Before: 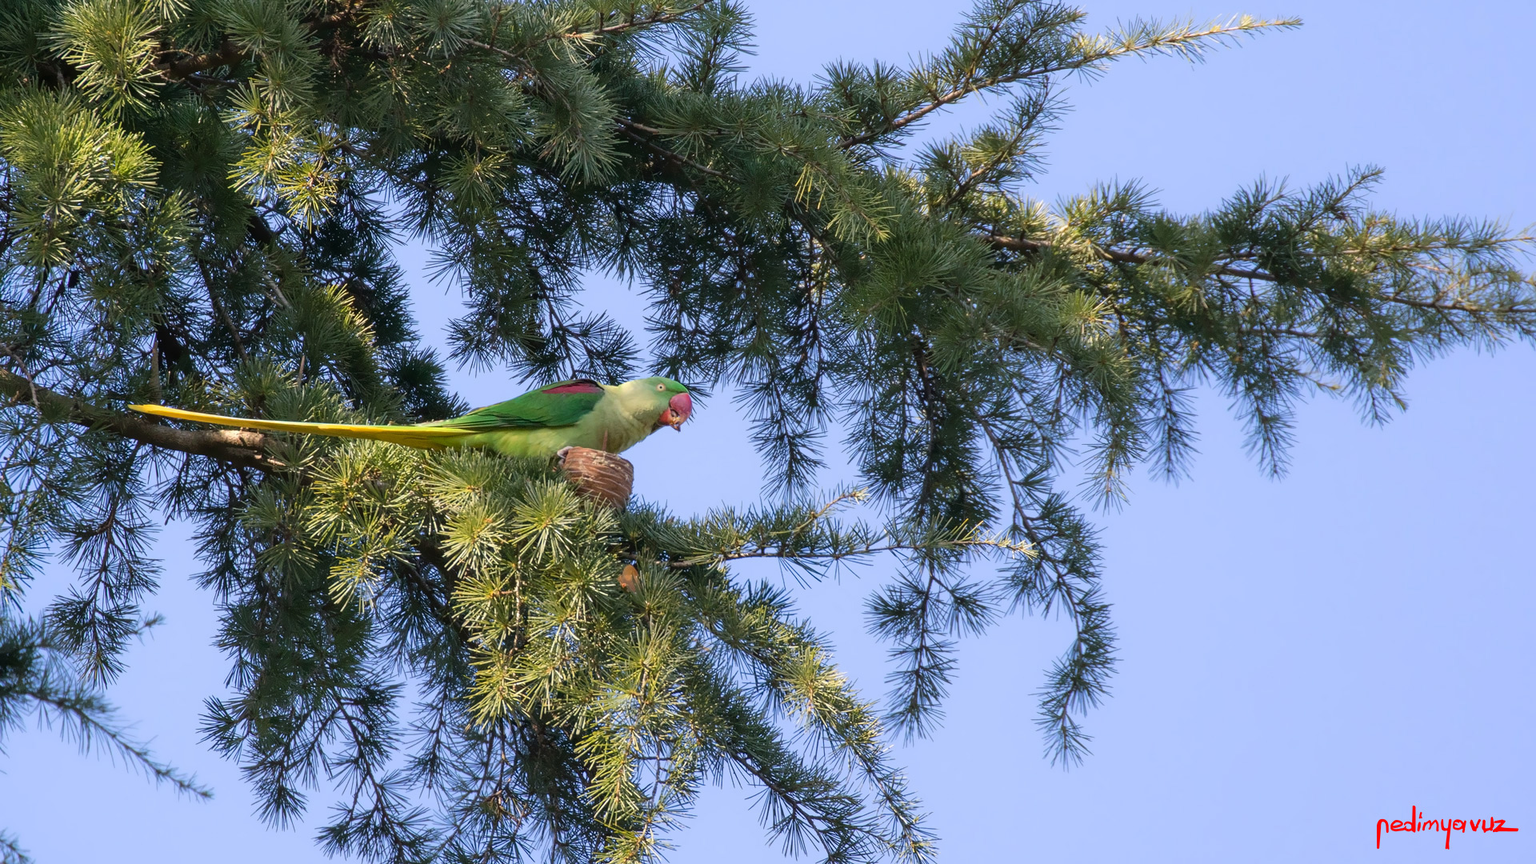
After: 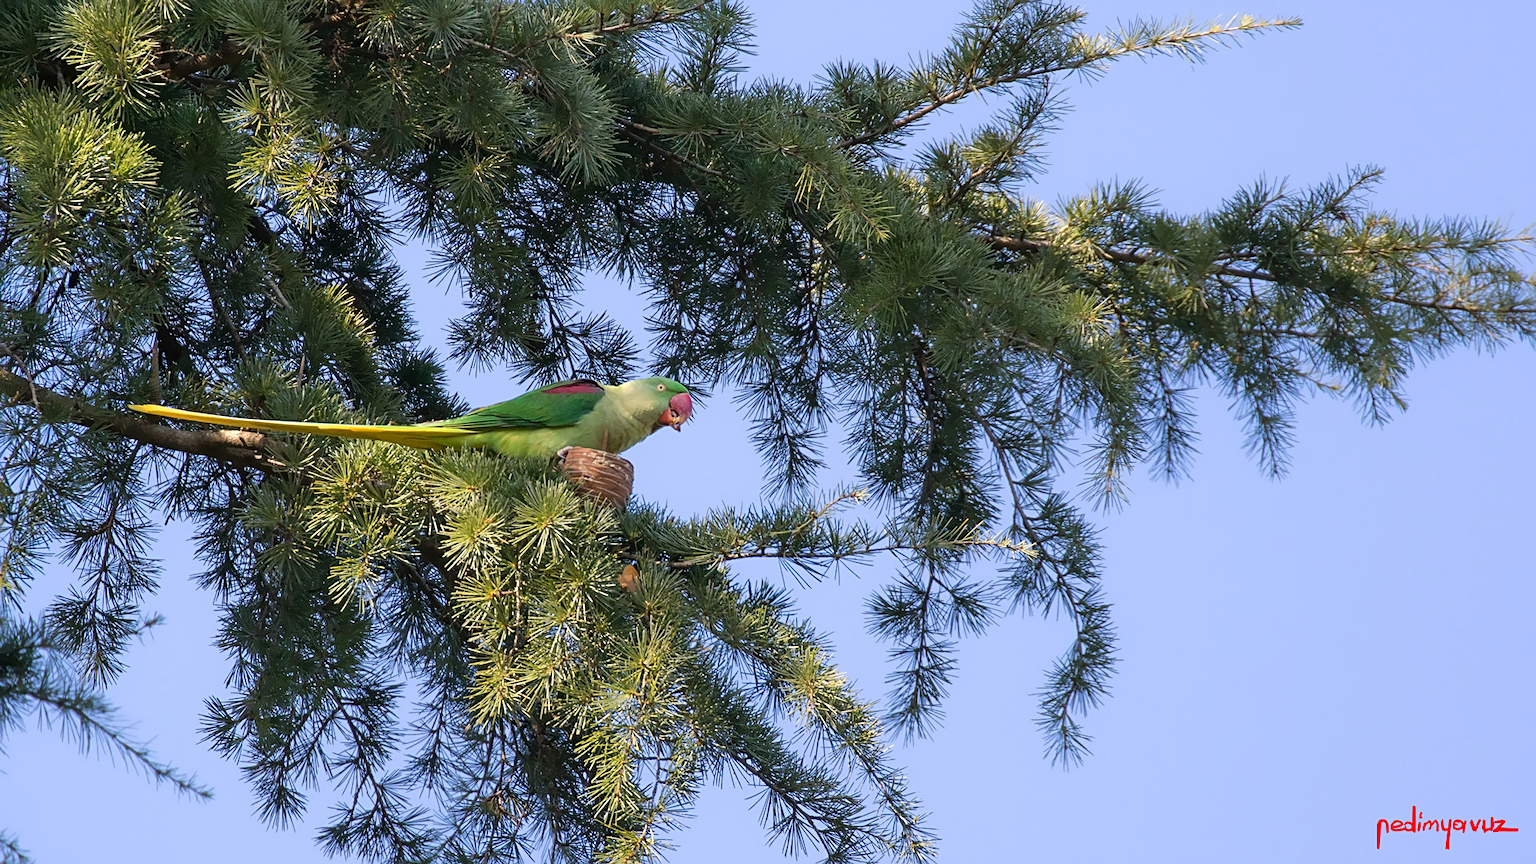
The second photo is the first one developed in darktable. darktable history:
sharpen: radius 2.52, amount 0.329
